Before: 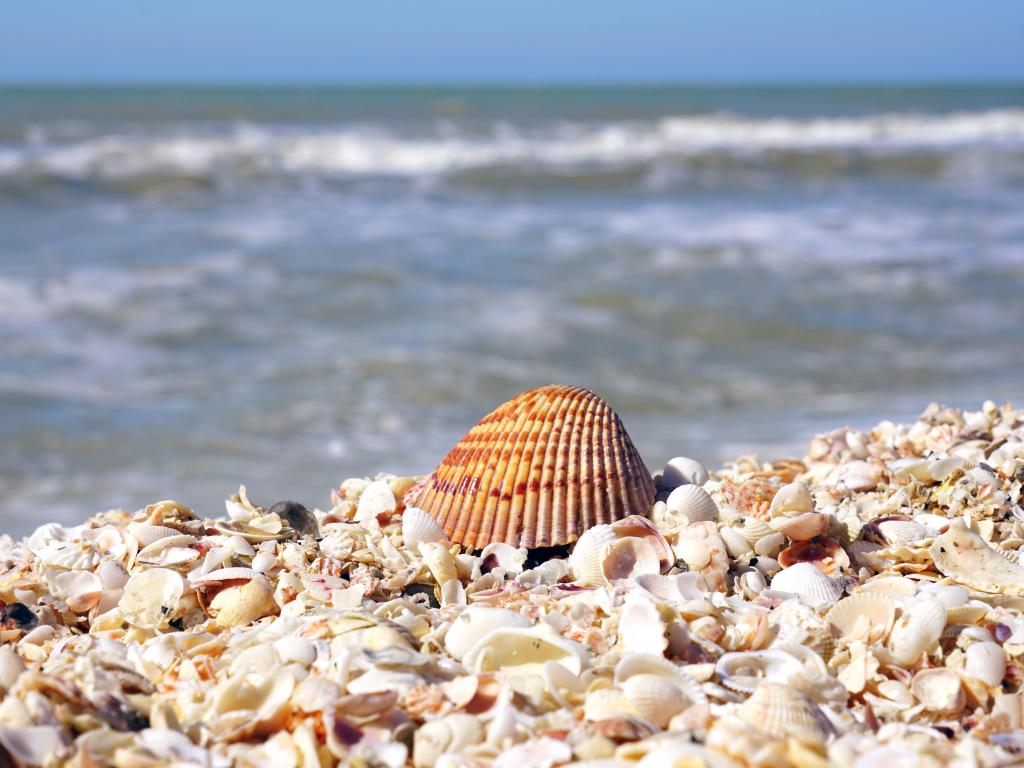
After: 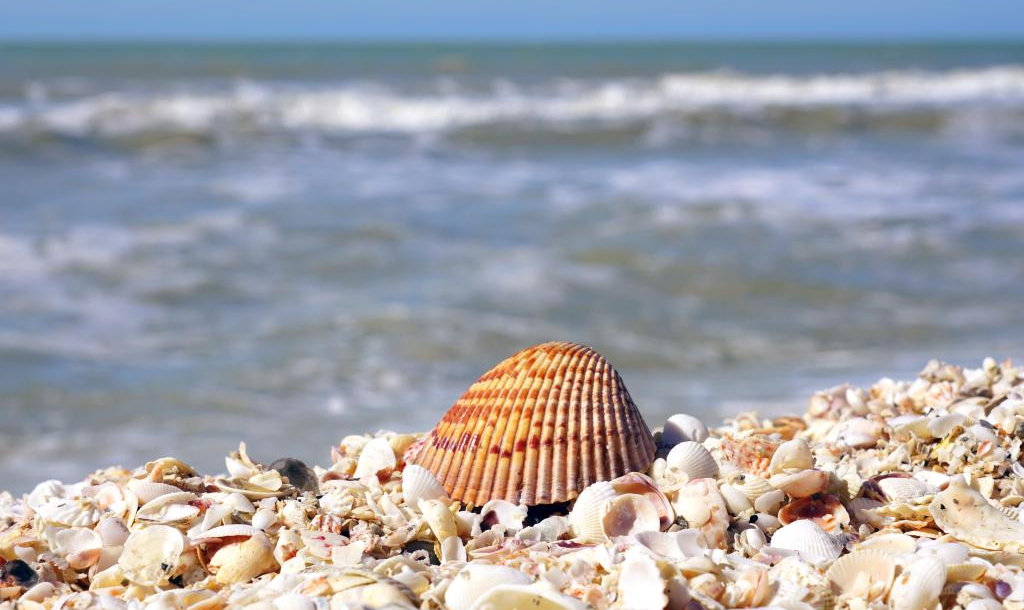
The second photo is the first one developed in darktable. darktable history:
crop and rotate: top 5.667%, bottom 14.808%
